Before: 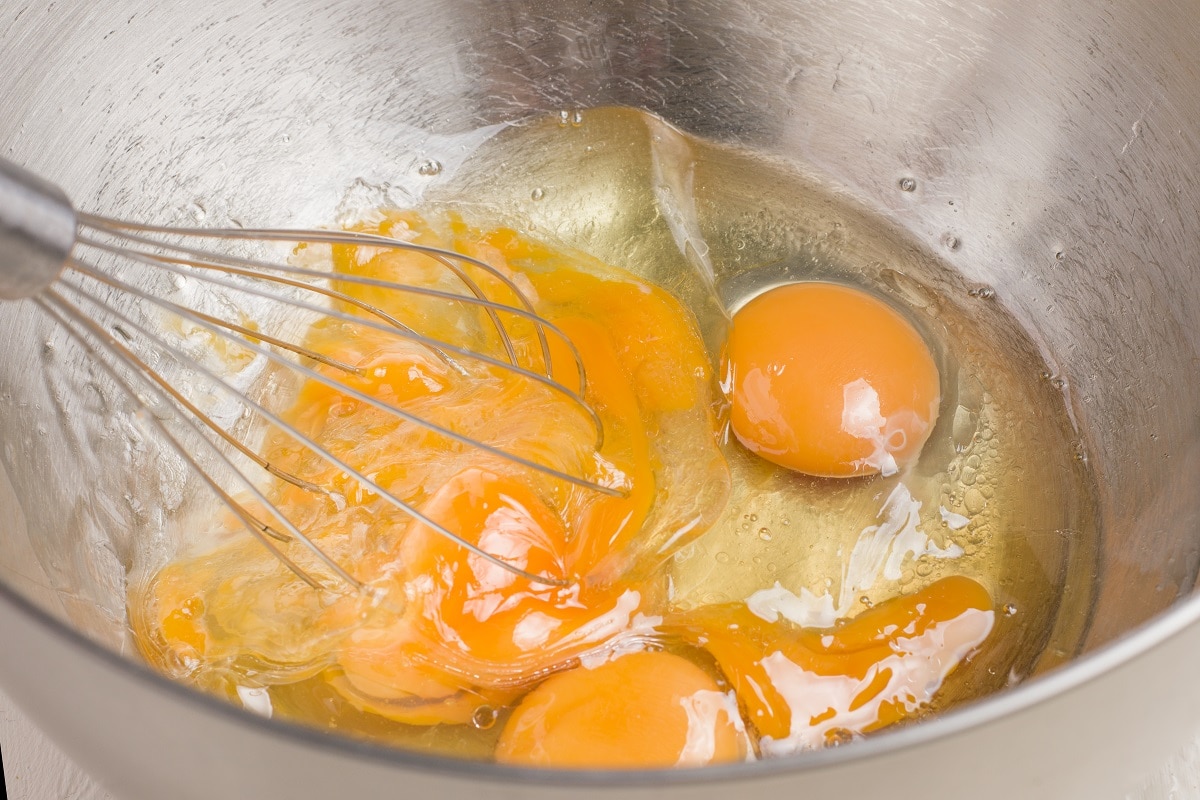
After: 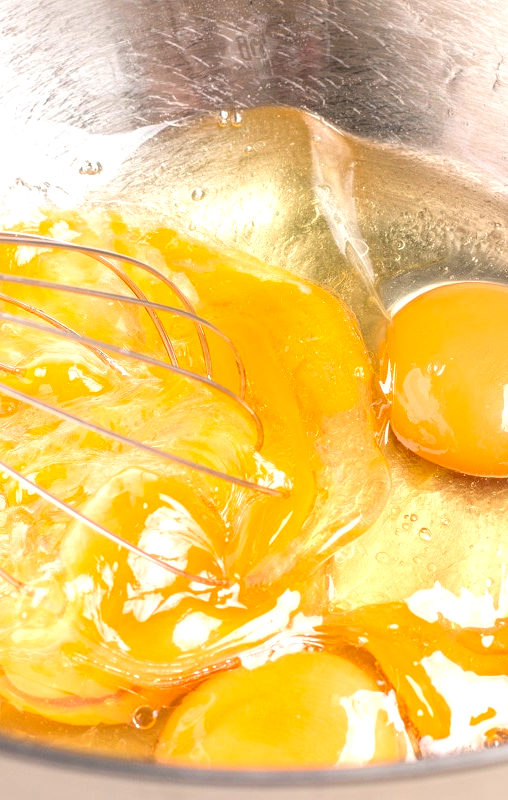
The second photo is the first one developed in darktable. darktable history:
crop: left 28.398%, right 29.199%
local contrast: detail 130%
exposure: exposure 0.658 EV, compensate highlight preservation false
levels: levels [0, 0.492, 0.984]
